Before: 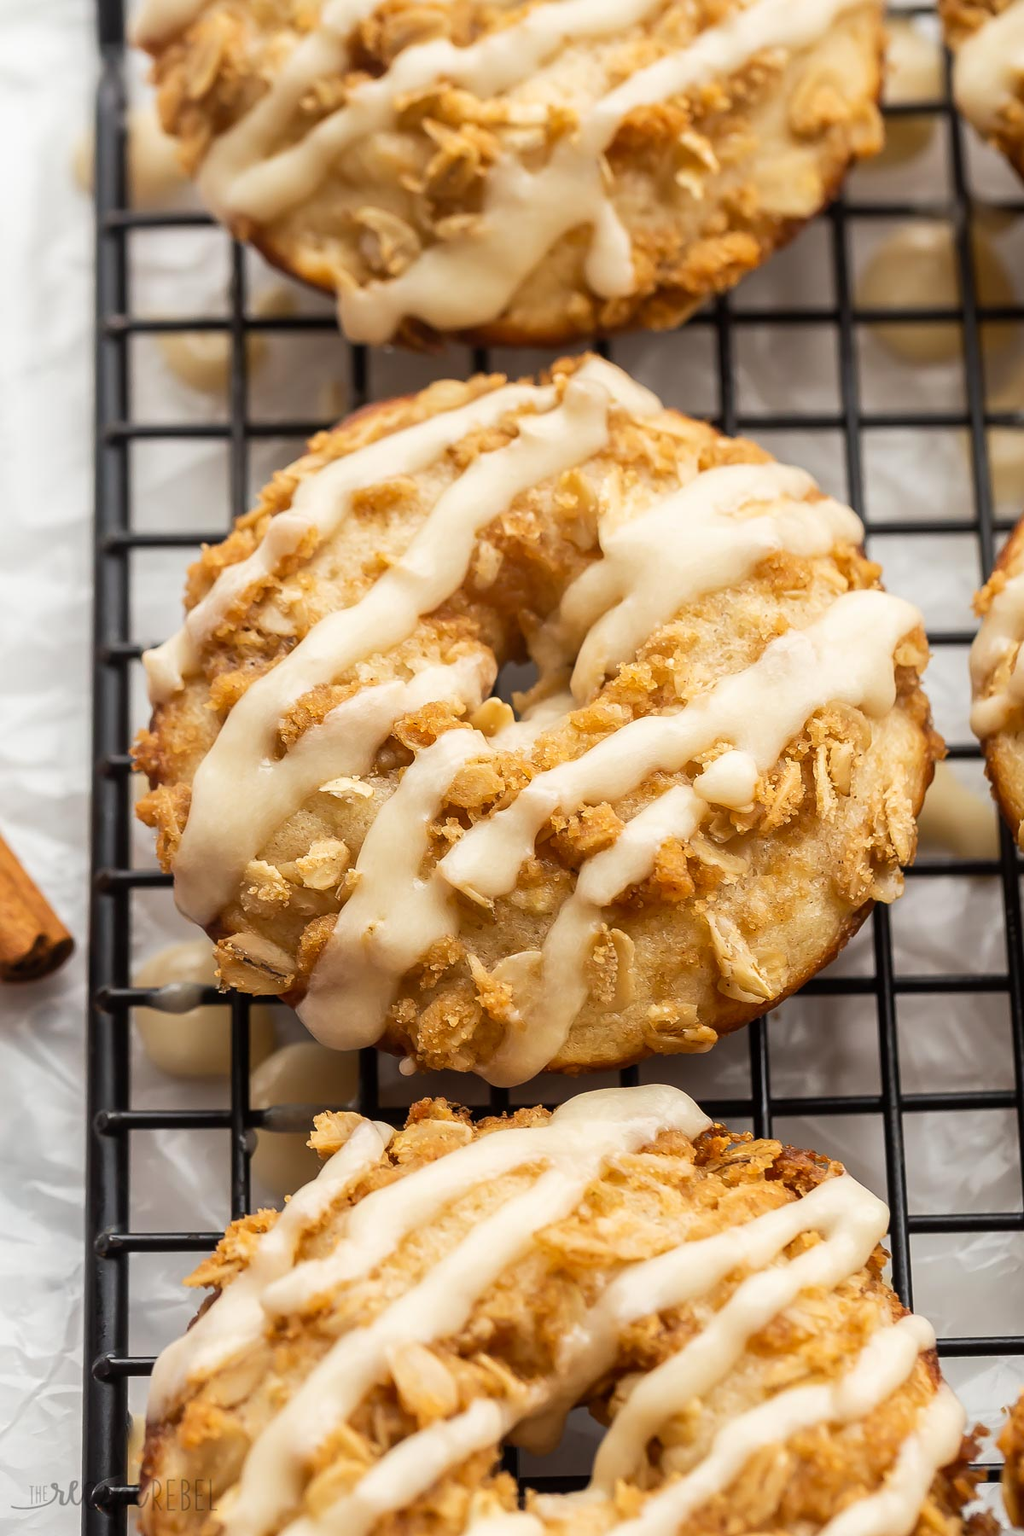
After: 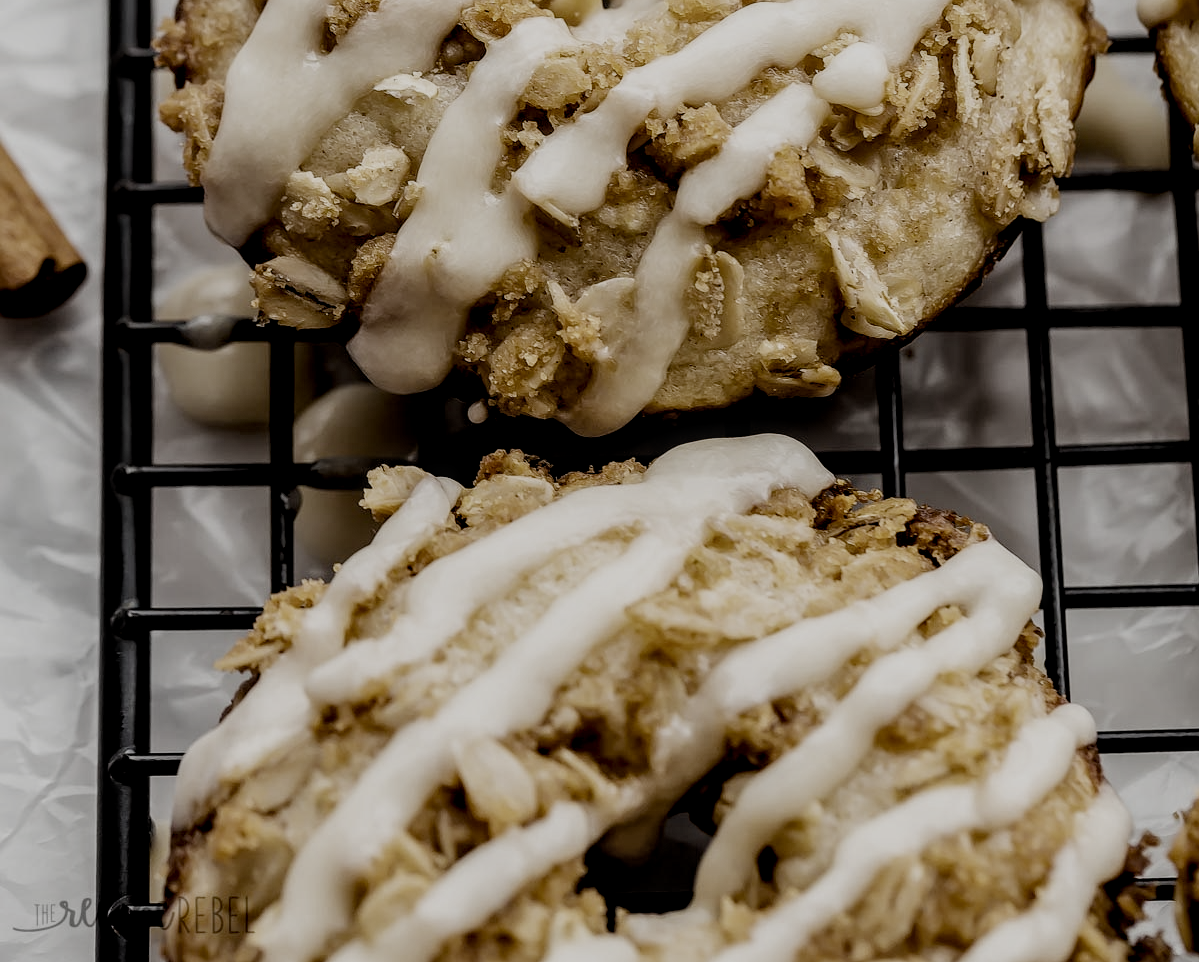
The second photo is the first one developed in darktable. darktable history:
crop and rotate: top 46.524%, right 0.069%
exposure: black level correction 0.009, exposure -0.665 EV, compensate highlight preservation false
filmic rgb: black relative exposure -5.01 EV, white relative exposure 3.54 EV, hardness 3.17, contrast 1.187, highlights saturation mix -28.85%, preserve chrominance no, color science v4 (2020), contrast in shadows soft
local contrast: detail 130%
